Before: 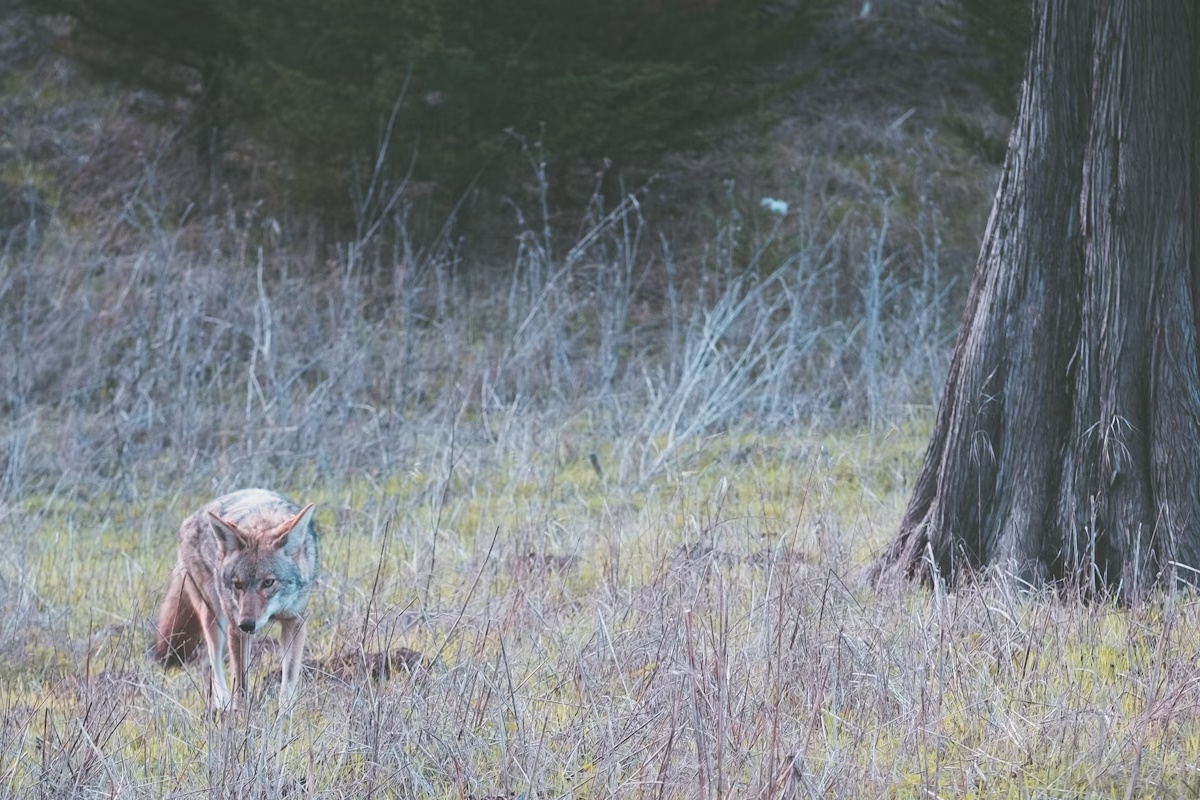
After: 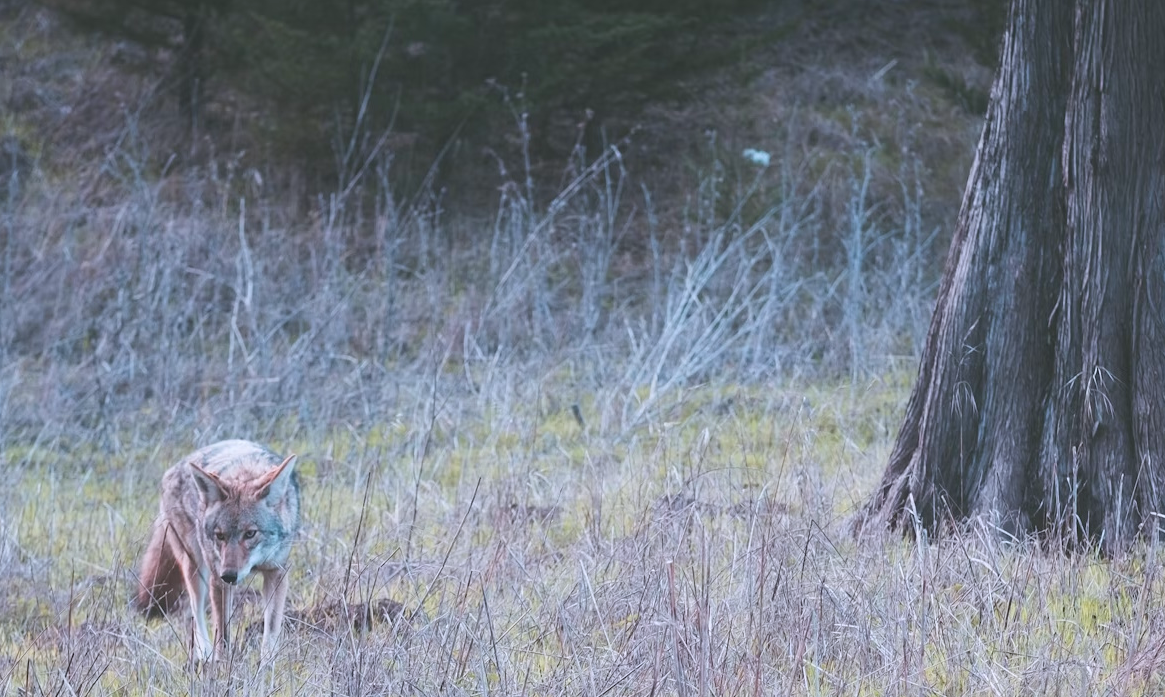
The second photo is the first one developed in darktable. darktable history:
crop: left 1.507%, top 6.147%, right 1.379%, bottom 6.637%
white balance: red 0.984, blue 1.059
